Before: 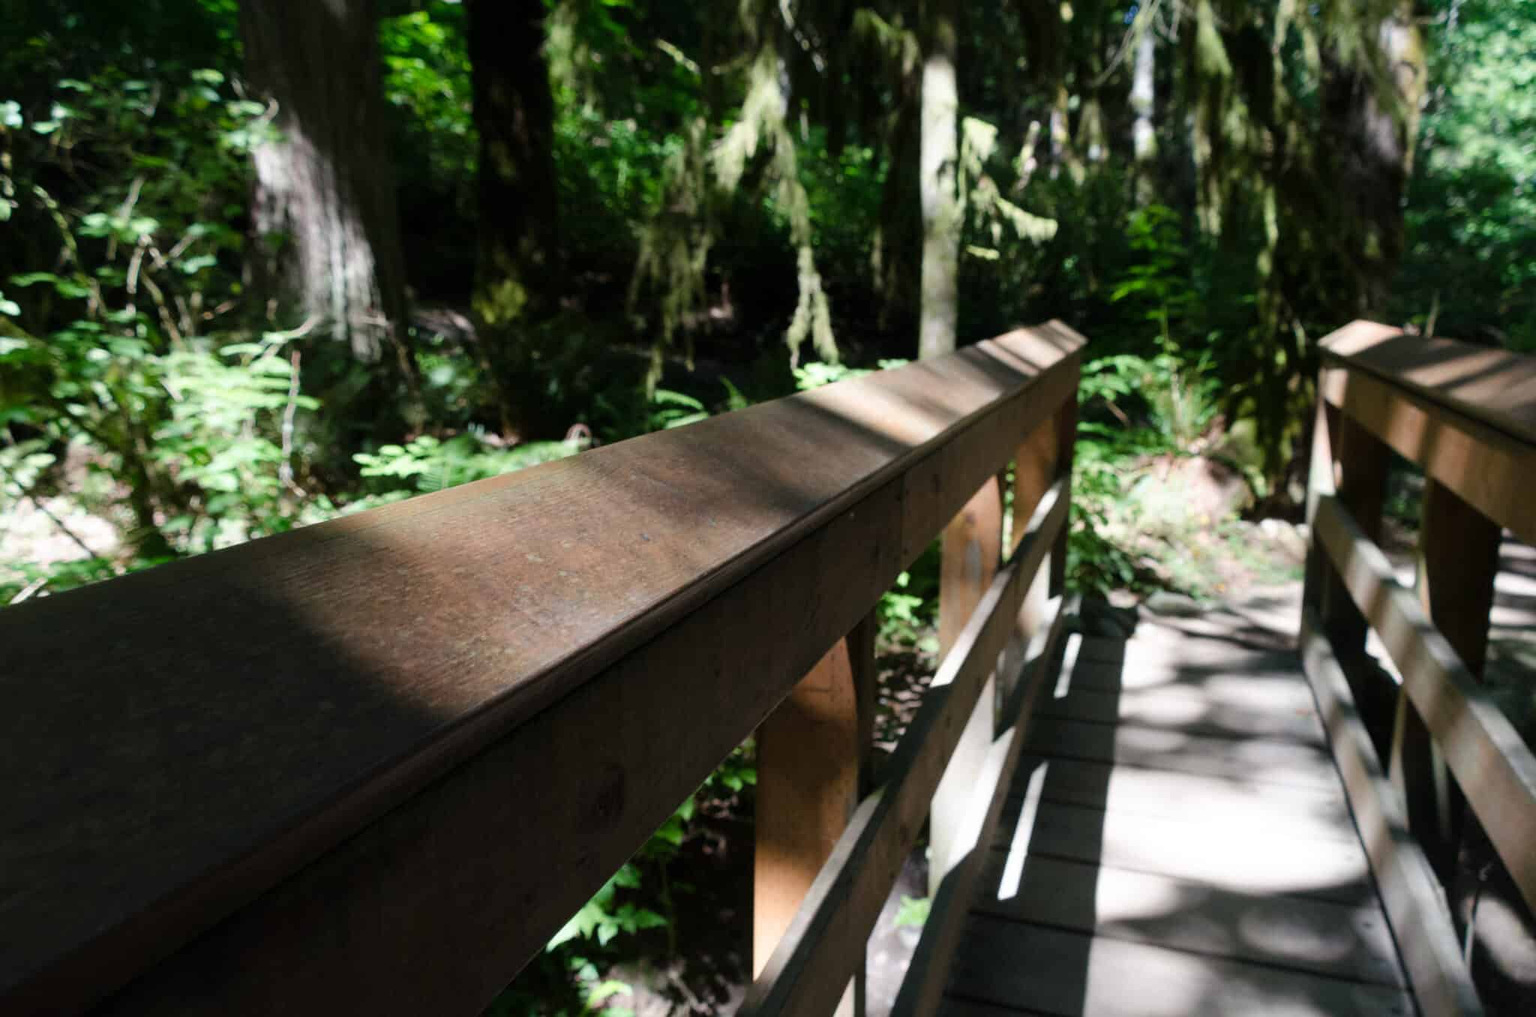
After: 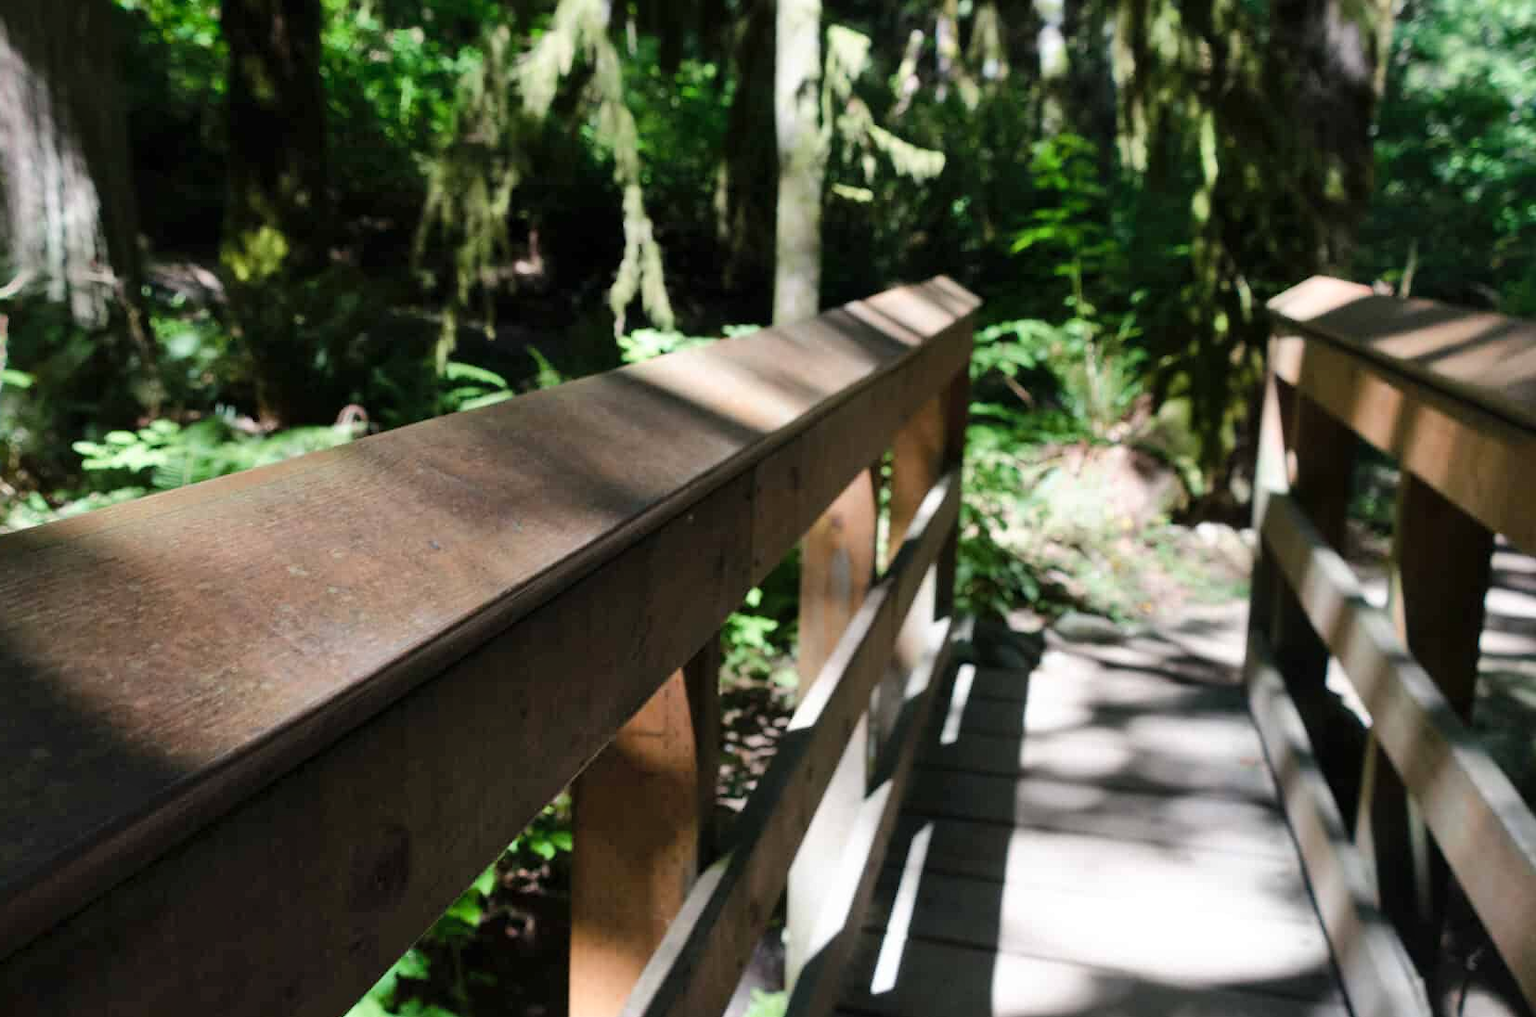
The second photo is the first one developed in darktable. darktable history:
crop: left 19.159%, top 9.58%, bottom 9.58%
shadows and highlights: soften with gaussian
